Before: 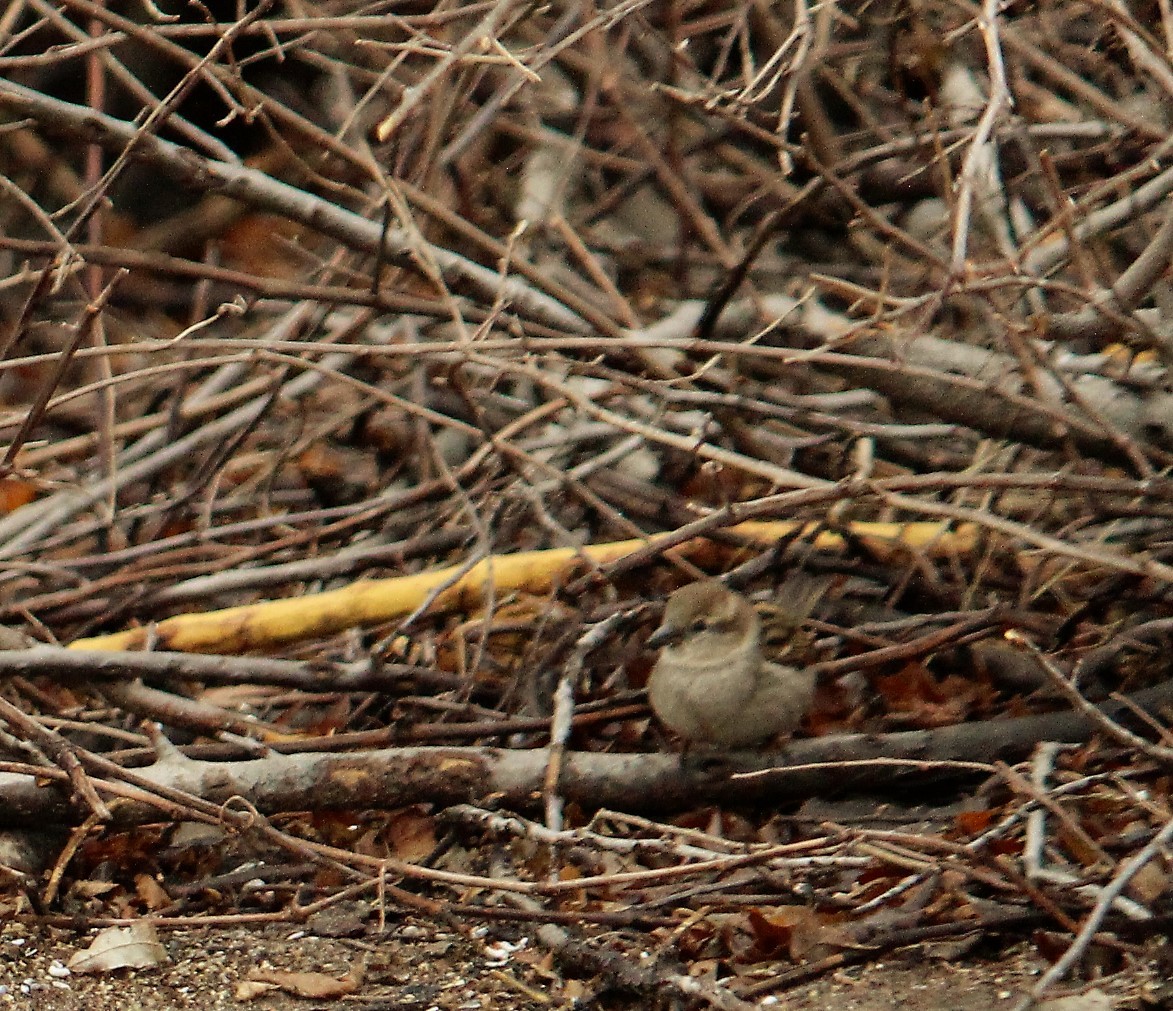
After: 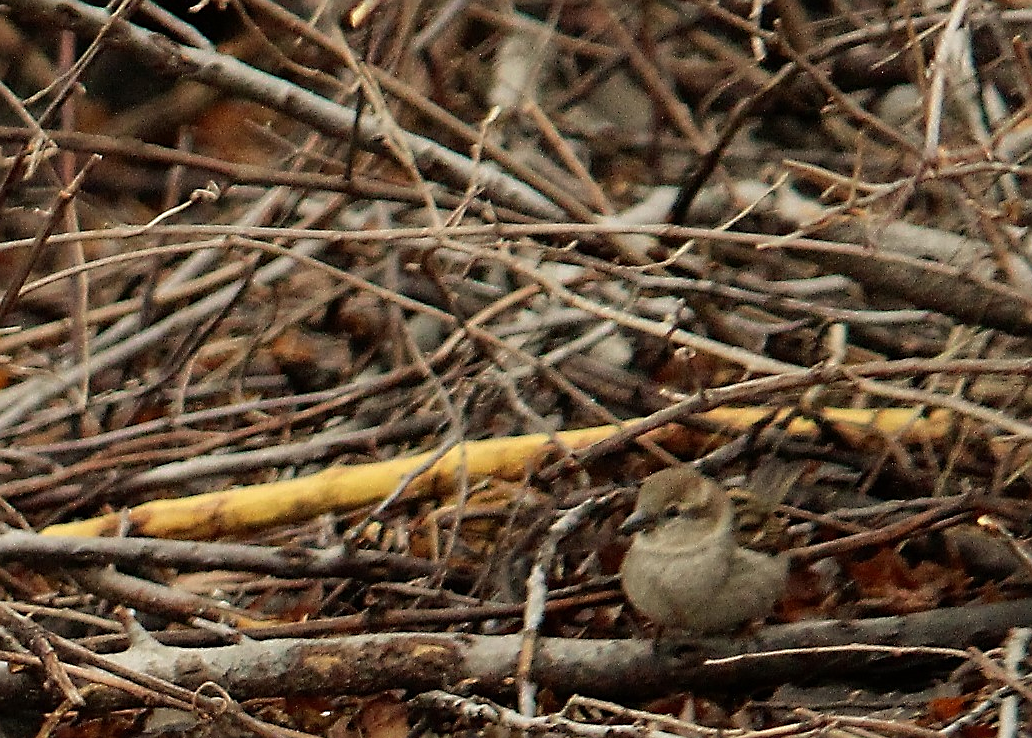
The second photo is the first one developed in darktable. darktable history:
sharpen: on, module defaults
crop and rotate: left 2.335%, top 11.321%, right 9.656%, bottom 15.605%
